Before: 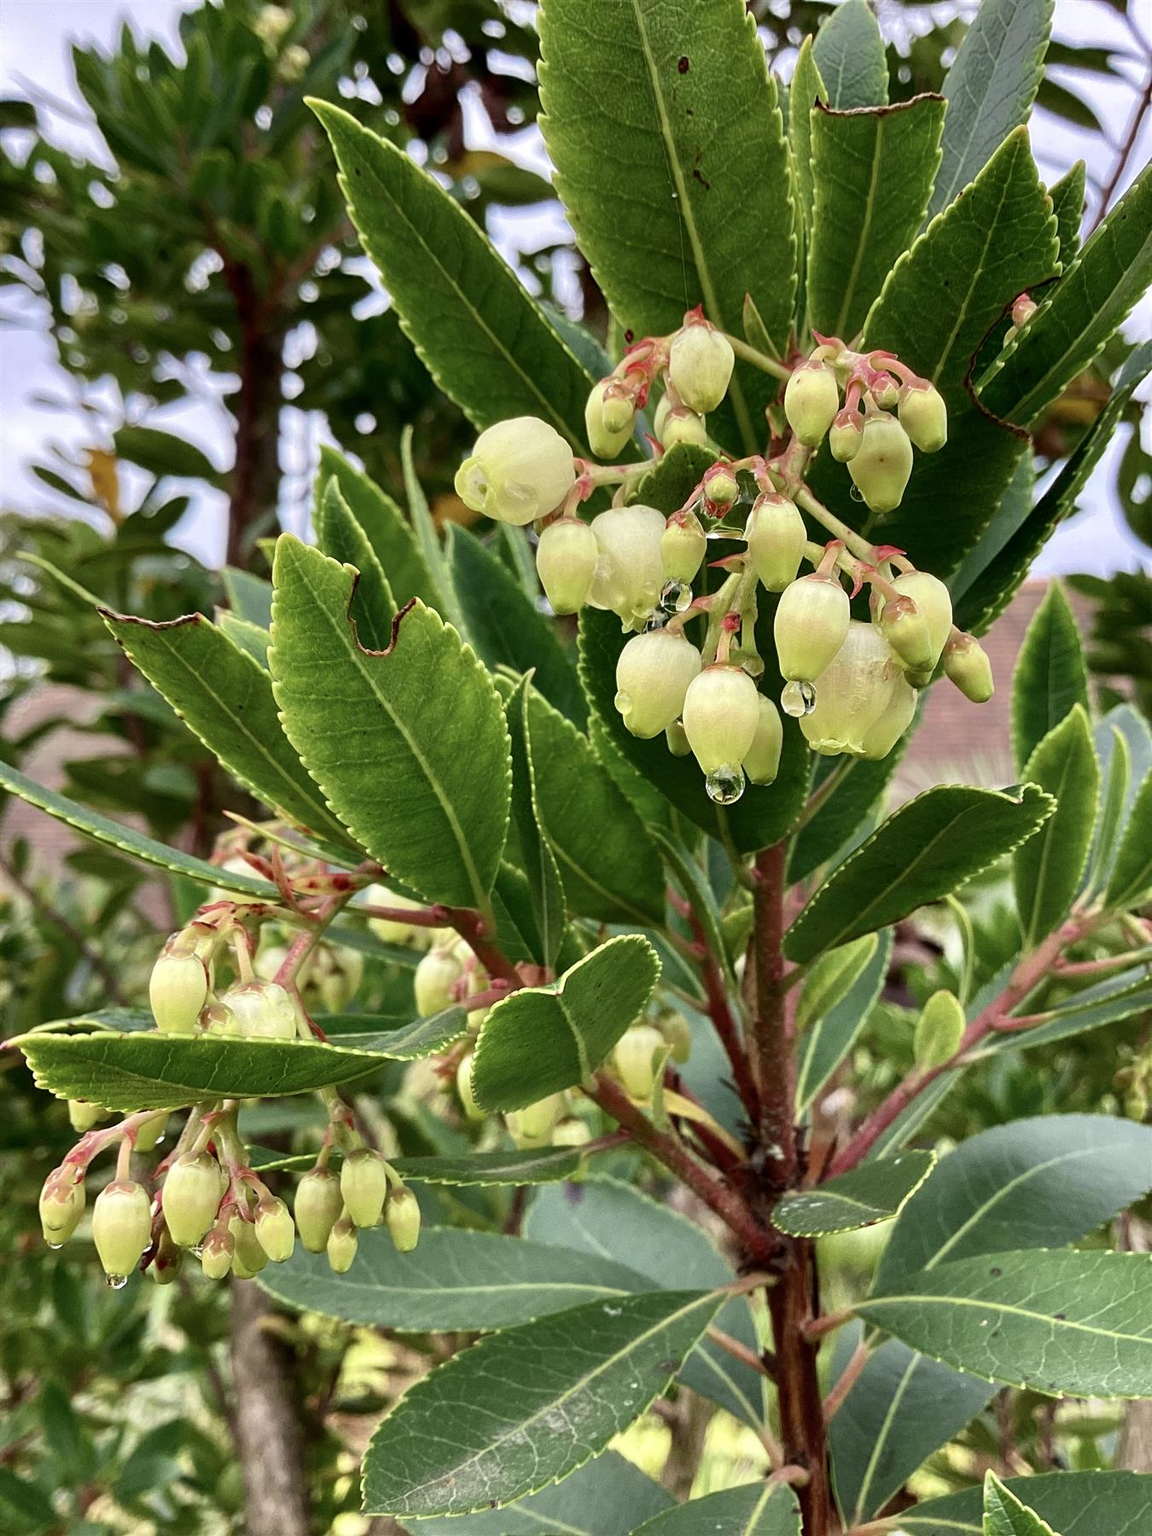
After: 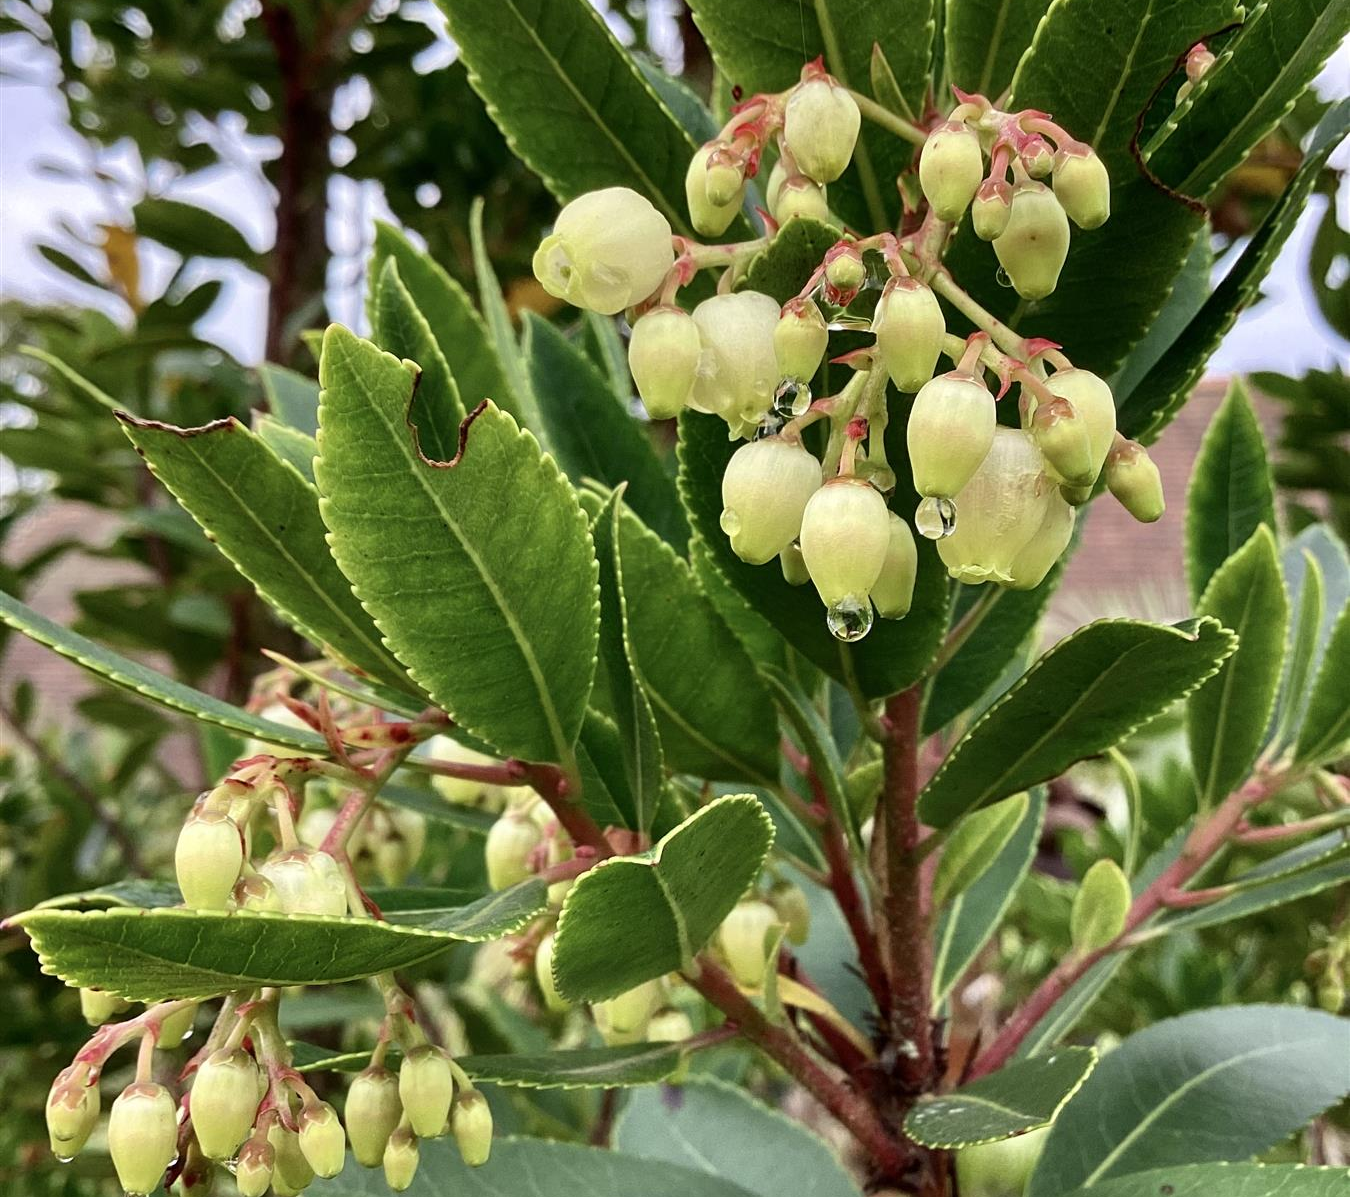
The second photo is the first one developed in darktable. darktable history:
crop: top 16.727%, bottom 16.727%
